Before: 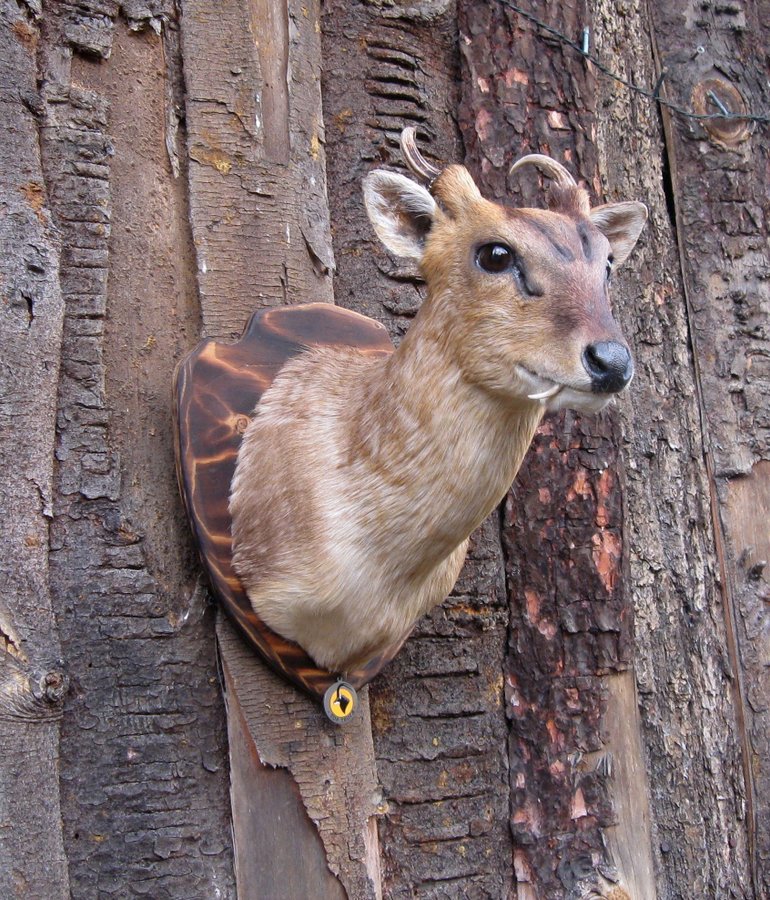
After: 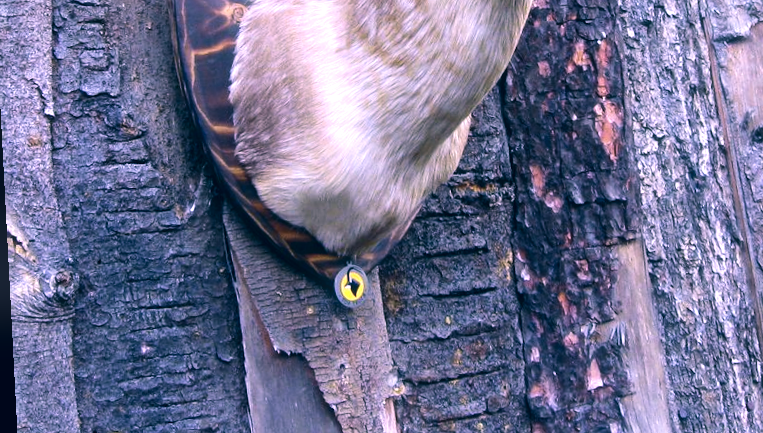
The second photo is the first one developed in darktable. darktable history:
color correction: highlights a* 10.32, highlights b* 14.66, shadows a* -9.59, shadows b* -15.02
white balance: red 0.871, blue 1.249
crop and rotate: top 46.237%
bloom: size 5%, threshold 95%, strength 15%
rotate and perspective: rotation -3°, crop left 0.031, crop right 0.968, crop top 0.07, crop bottom 0.93
tone equalizer: -8 EV -0.75 EV, -7 EV -0.7 EV, -6 EV -0.6 EV, -5 EV -0.4 EV, -3 EV 0.4 EV, -2 EV 0.6 EV, -1 EV 0.7 EV, +0 EV 0.75 EV, edges refinement/feathering 500, mask exposure compensation -1.57 EV, preserve details no
velvia: on, module defaults
